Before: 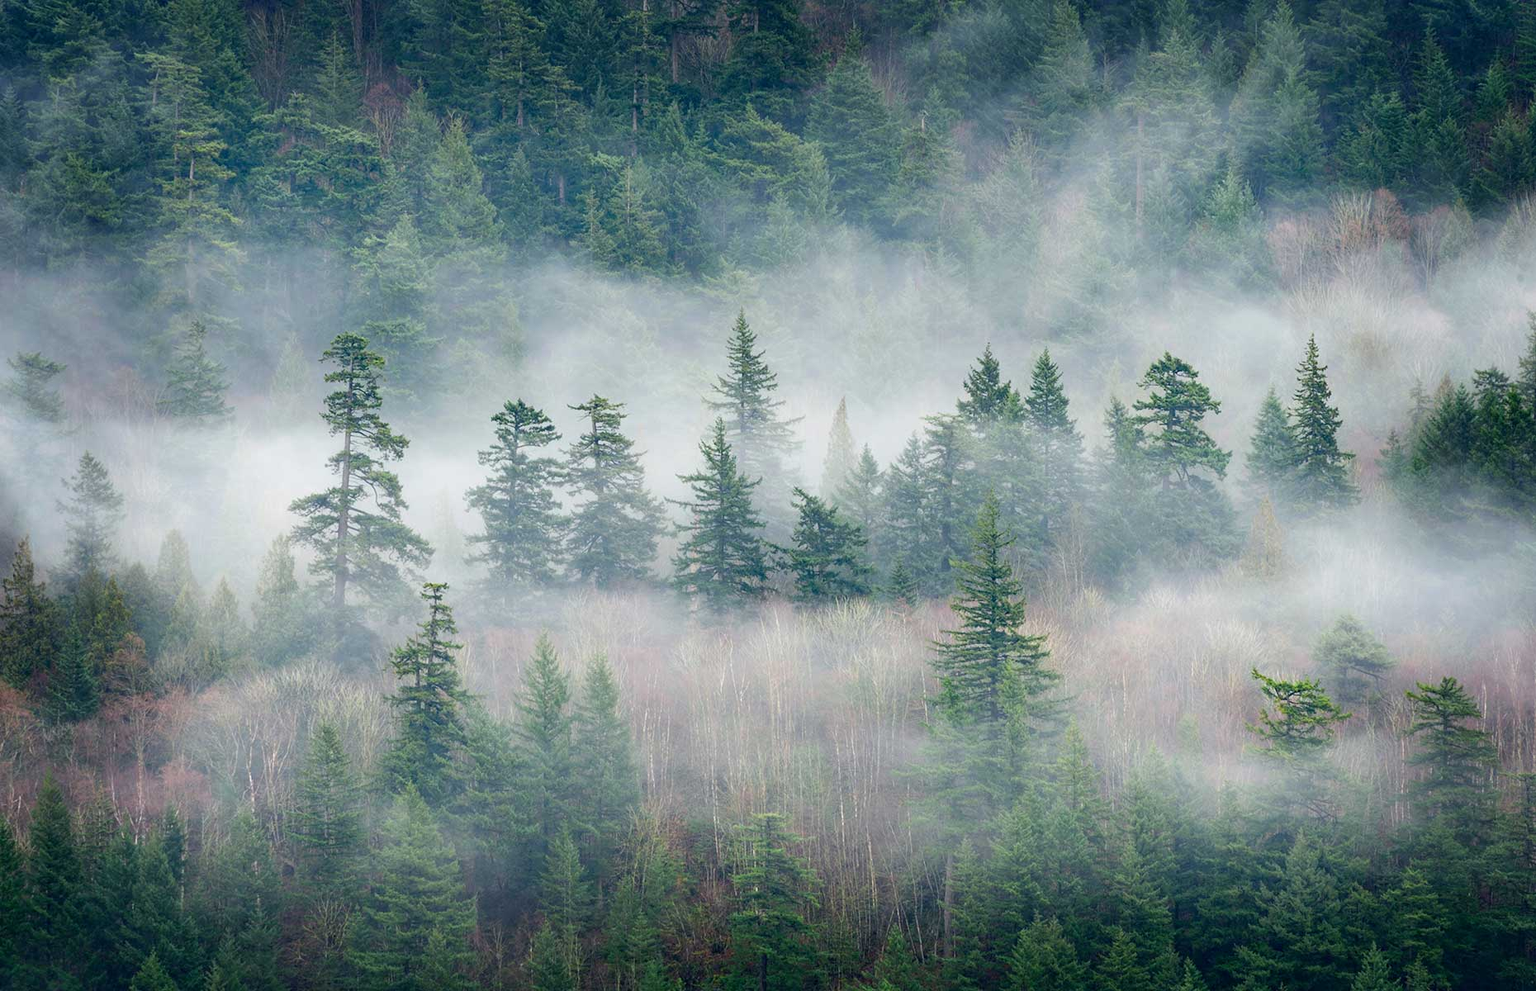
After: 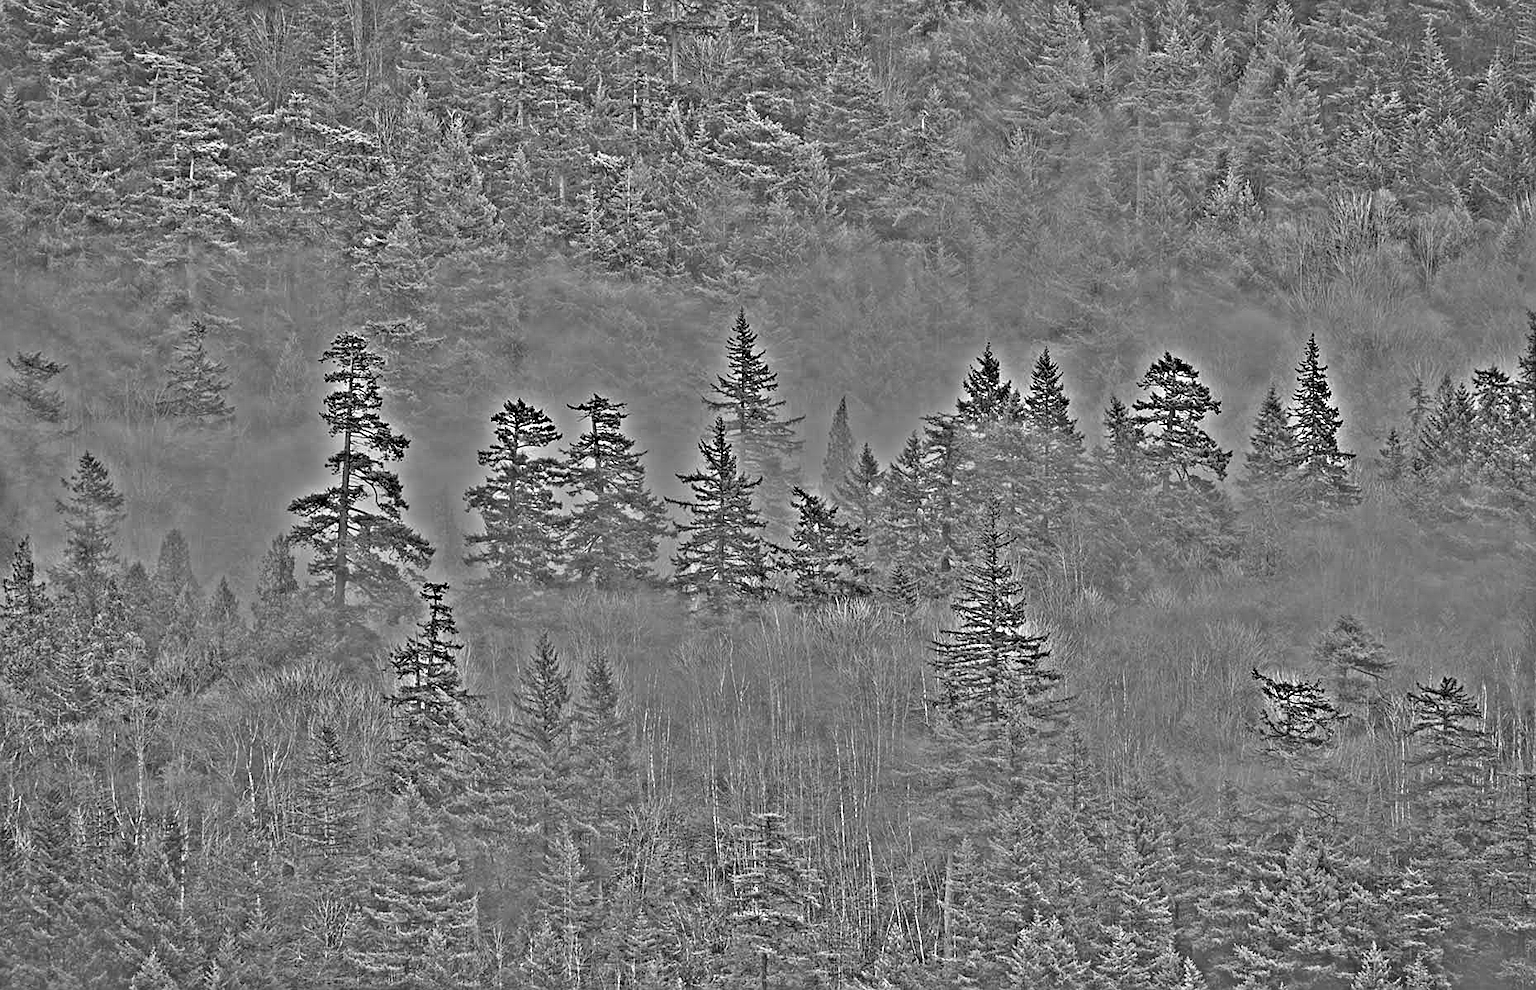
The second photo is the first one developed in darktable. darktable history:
highpass: sharpness 49.79%, contrast boost 49.79%
vignetting: fall-off start 91%, fall-off radius 39.39%, brightness -0.182, saturation -0.3, width/height ratio 1.219, shape 1.3, dithering 8-bit output, unbound false
exposure: exposure 0.127 EV, compensate highlight preservation false
sharpen: on, module defaults
